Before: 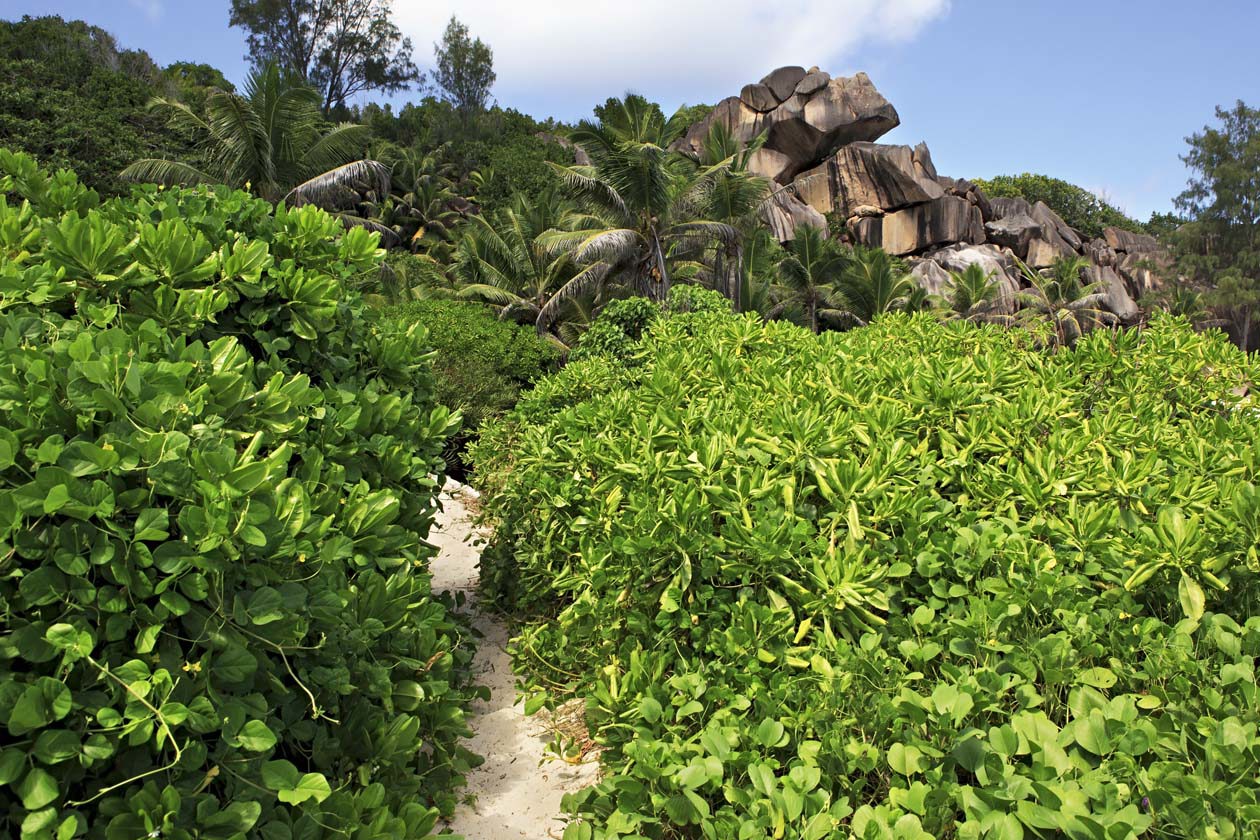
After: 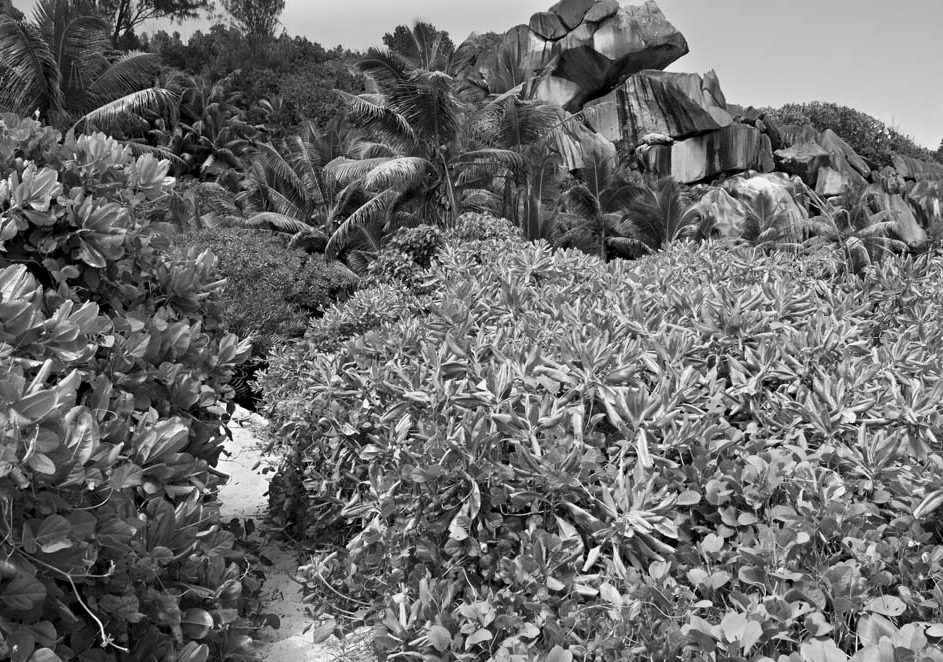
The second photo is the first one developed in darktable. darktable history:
crop: left 16.768%, top 8.653%, right 8.362%, bottom 12.485%
monochrome: a 1.94, b -0.638
